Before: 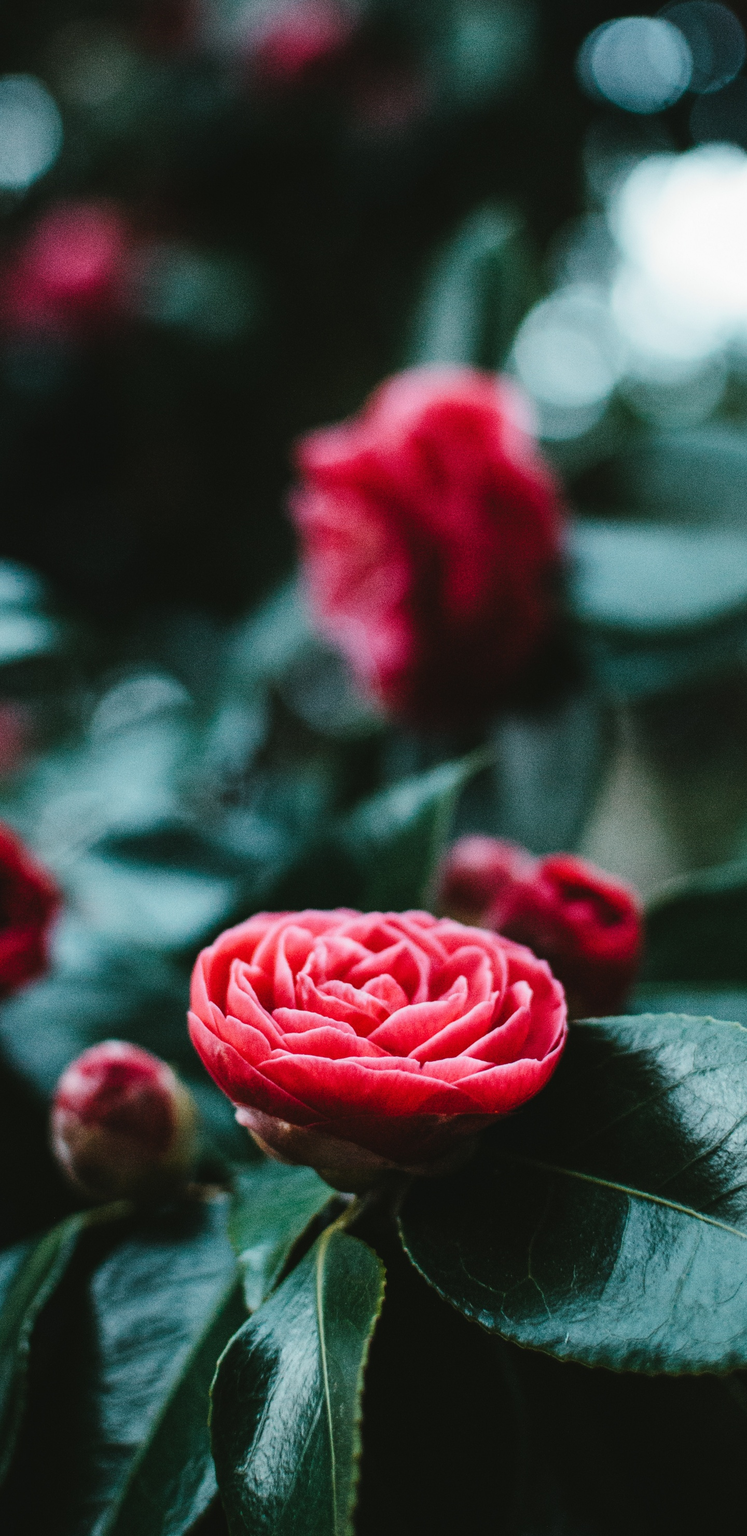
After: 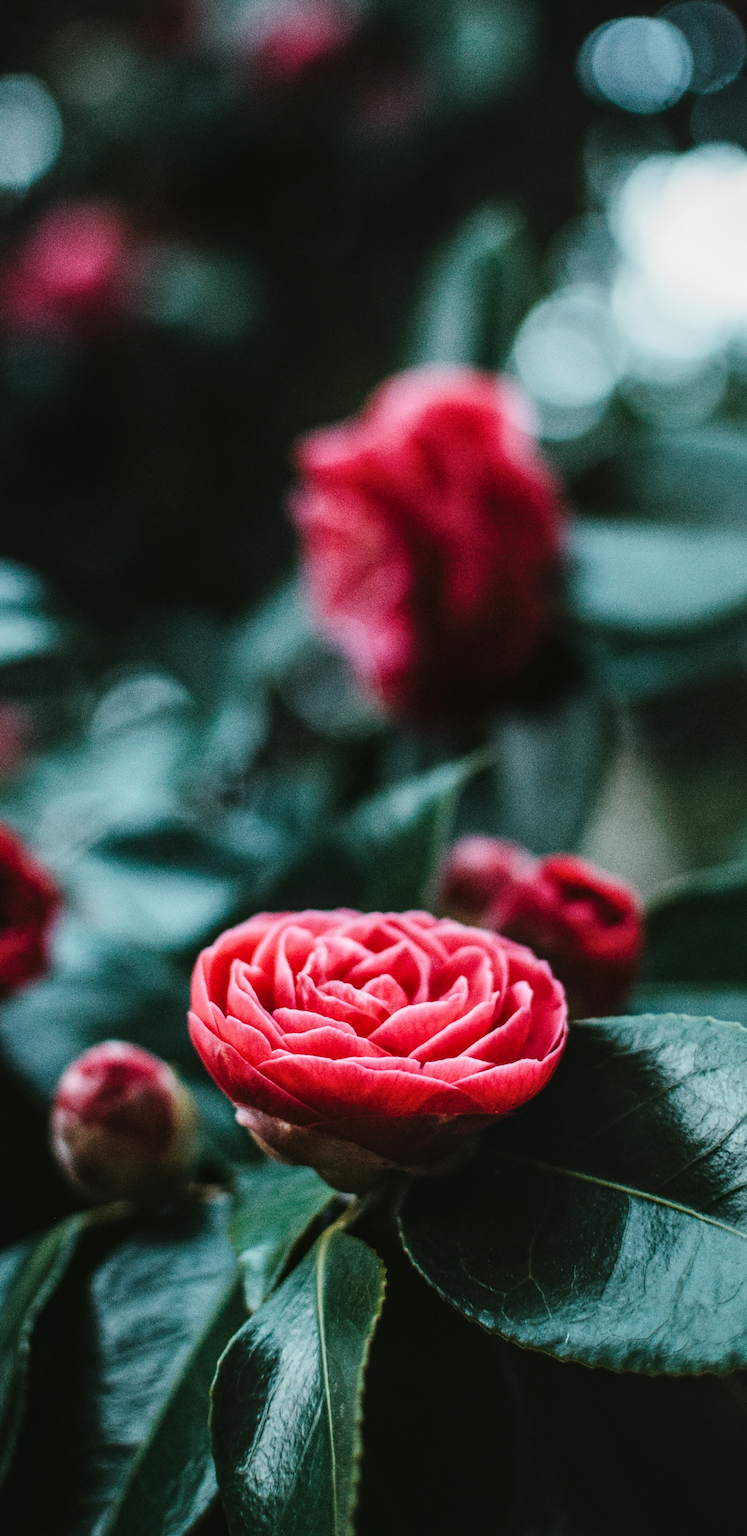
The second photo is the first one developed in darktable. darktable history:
local contrast: on, module defaults
color balance: contrast fulcrum 17.78%
